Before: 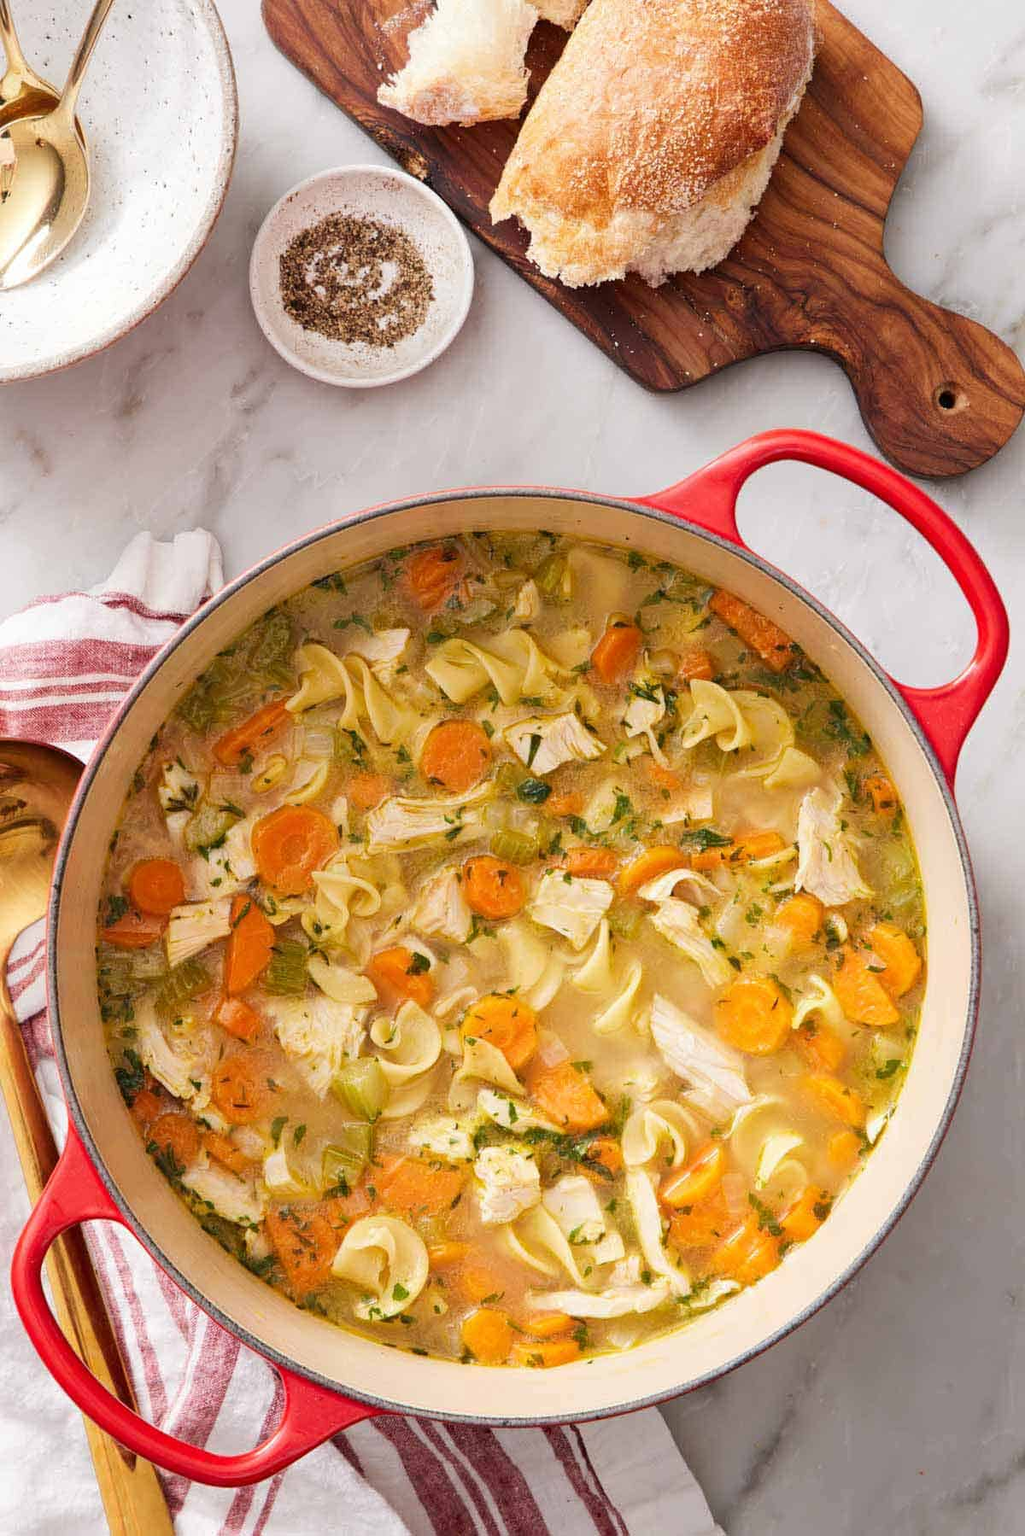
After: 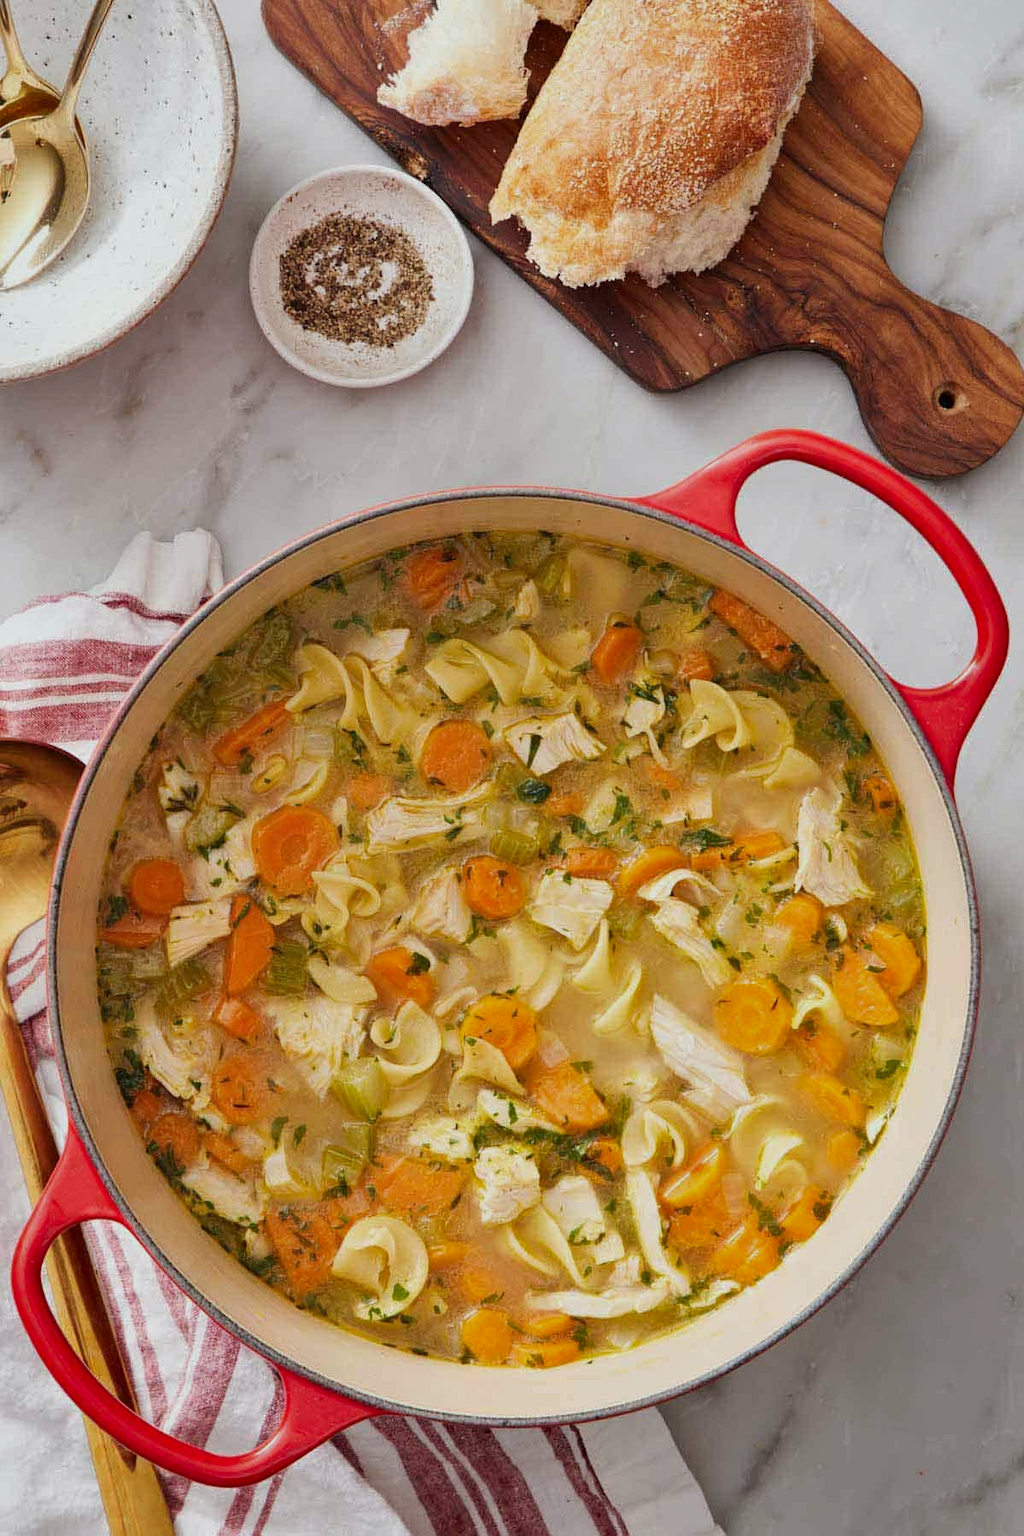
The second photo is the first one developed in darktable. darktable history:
exposure: exposure -0.293 EV, compensate highlight preservation false
shadows and highlights: white point adjustment 0.05, highlights color adjustment 55.9%, soften with gaussian
white balance: red 0.978, blue 0.999
